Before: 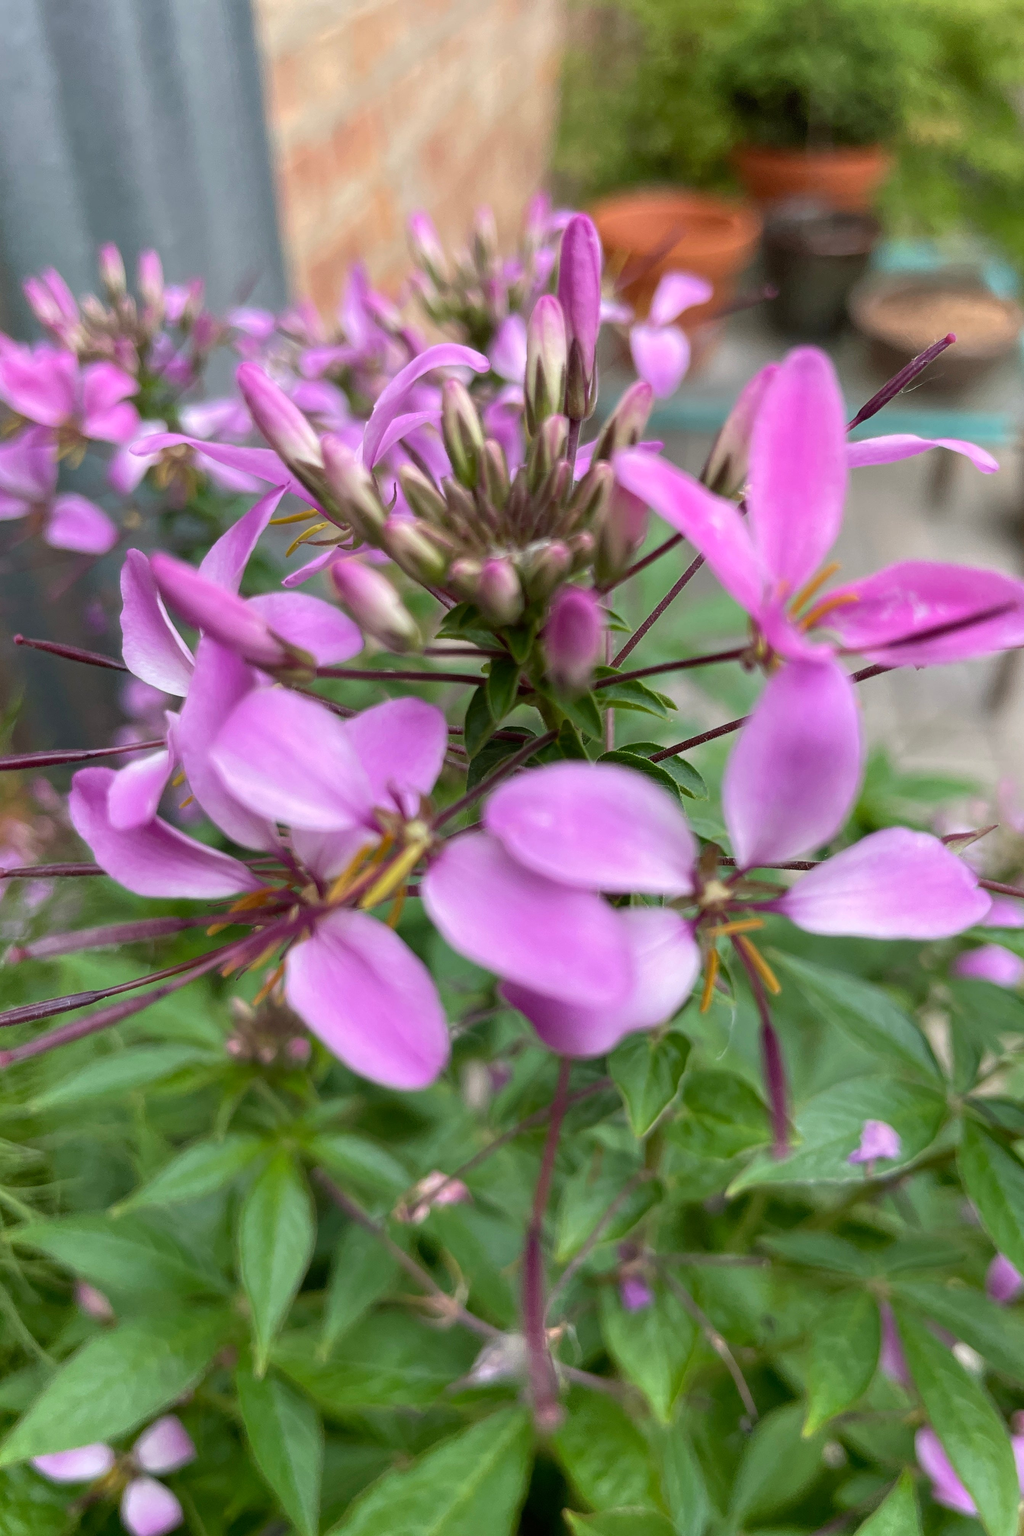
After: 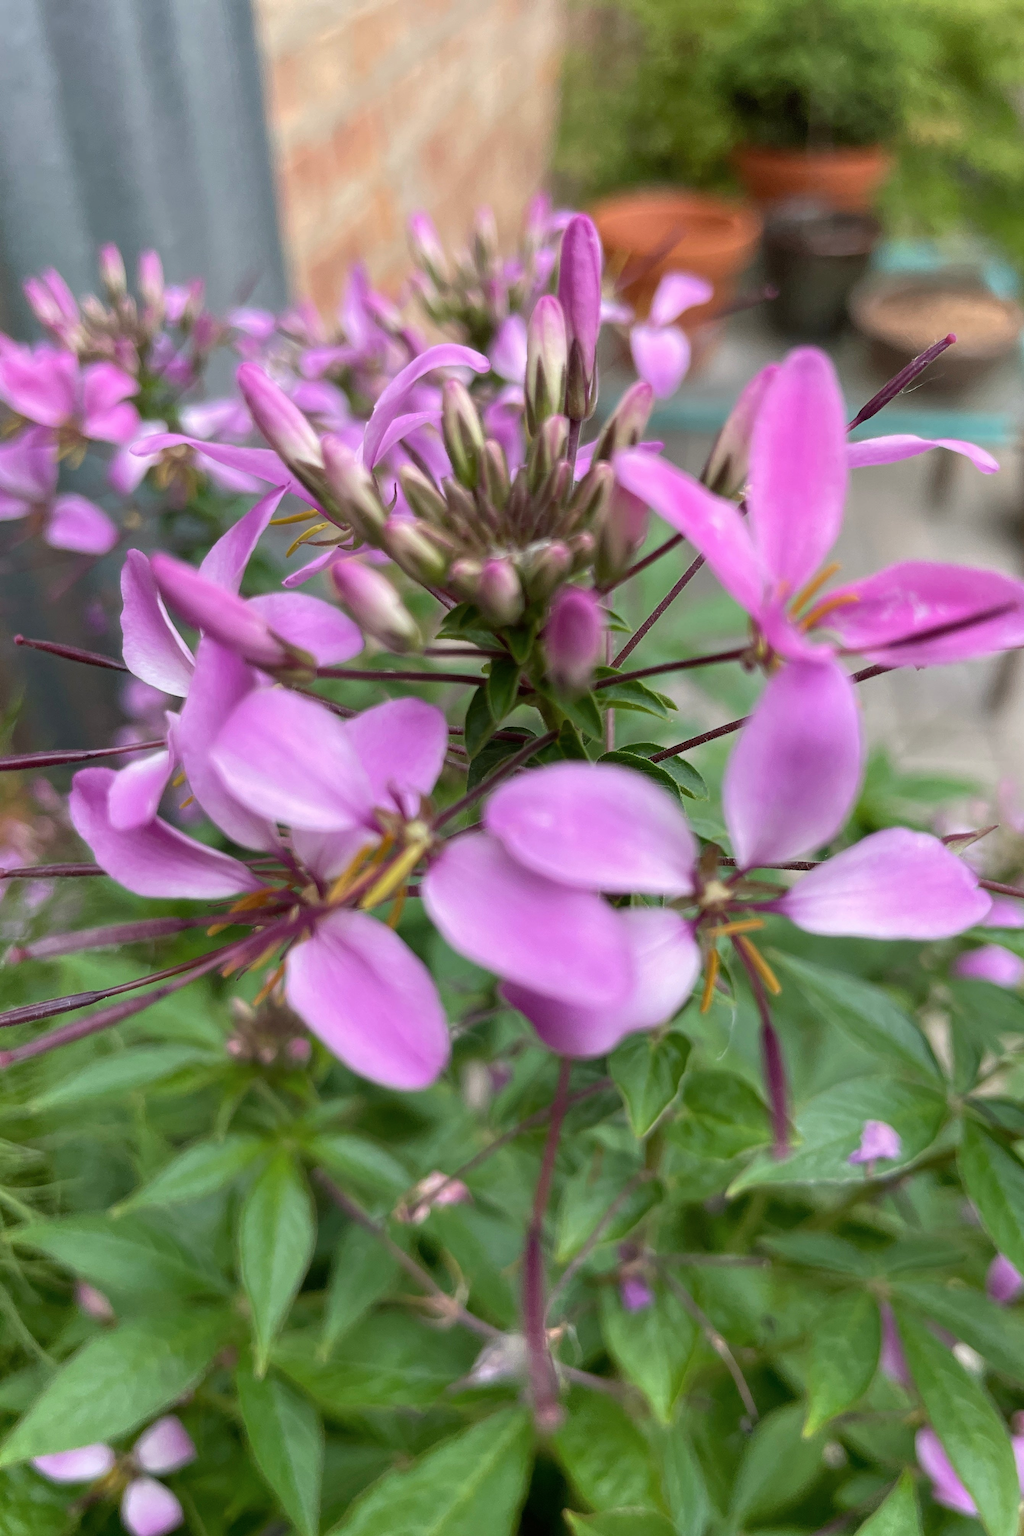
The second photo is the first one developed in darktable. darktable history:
contrast brightness saturation: saturation -0.053
